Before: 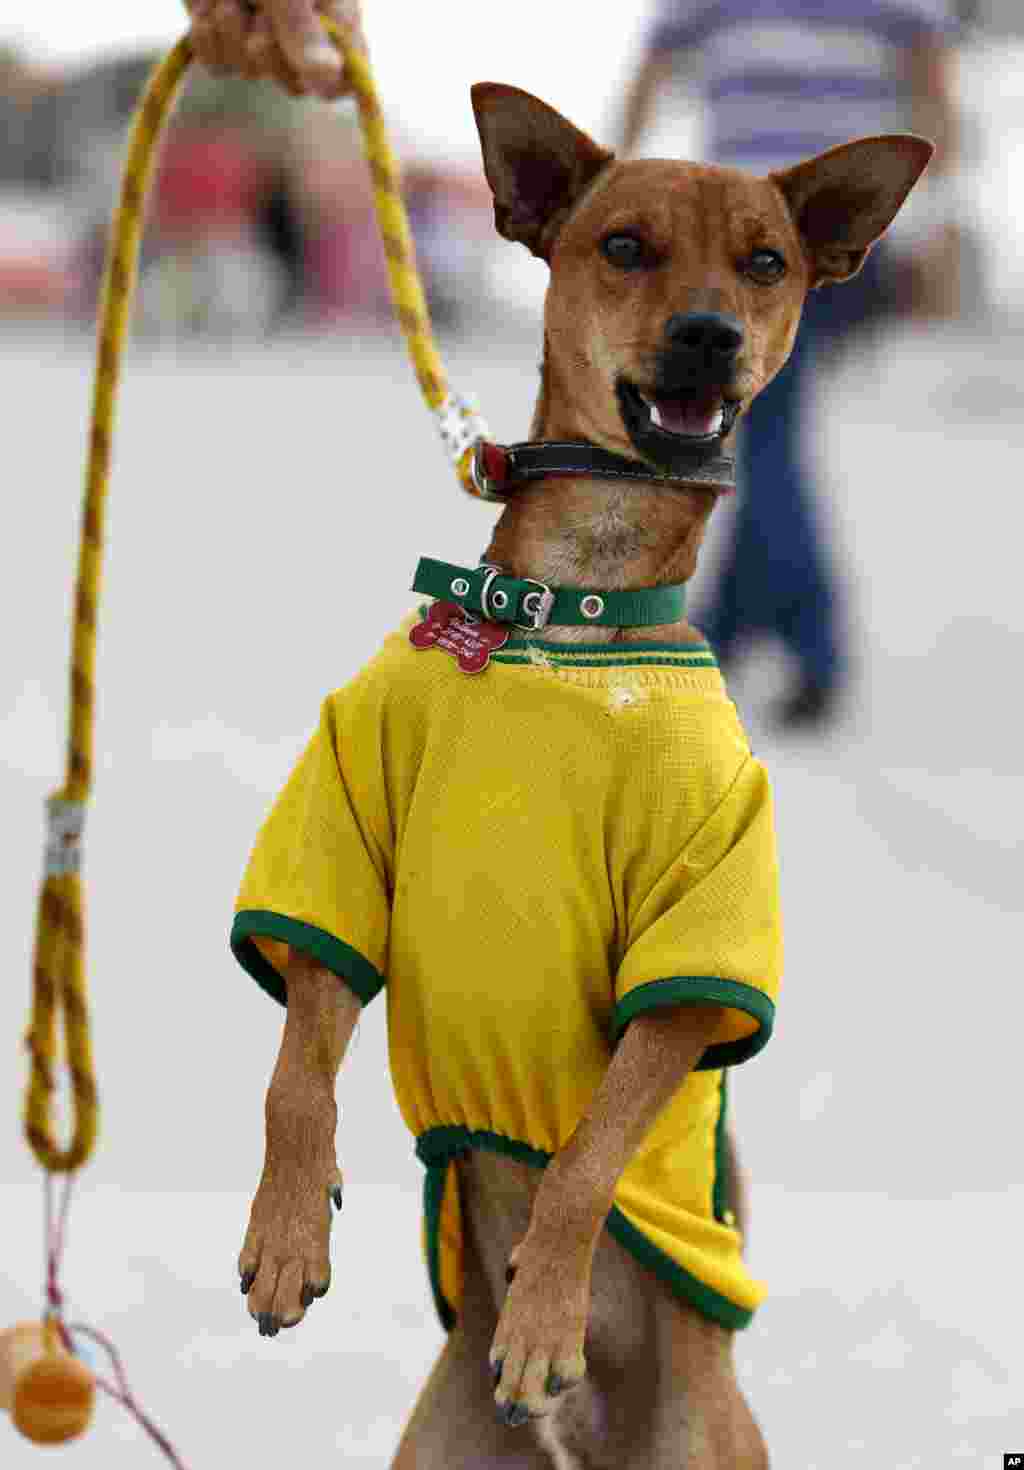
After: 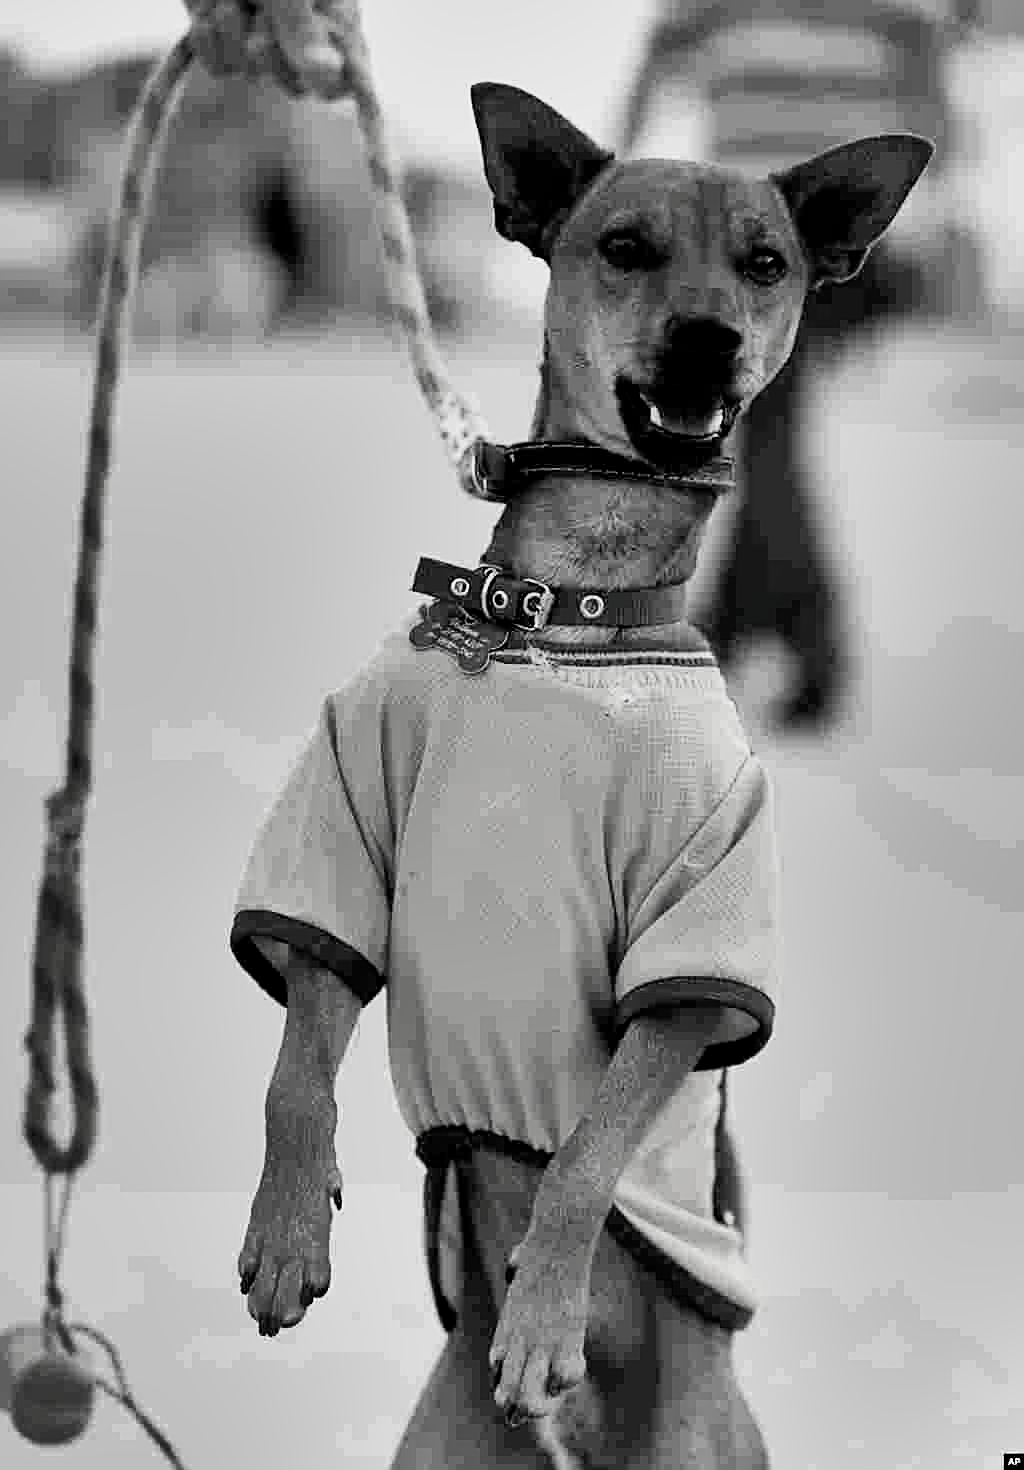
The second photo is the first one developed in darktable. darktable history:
contrast brightness saturation: saturation -0.993
filmic rgb: middle gray luminance 12.56%, black relative exposure -10.17 EV, white relative exposure 3.47 EV, target black luminance 0%, hardness 5.67, latitude 44.72%, contrast 1.222, highlights saturation mix 6.05%, shadows ↔ highlights balance 27.12%, color science v6 (2022)
sharpen: on, module defaults
shadows and highlights: radius 116.71, shadows 42.44, highlights -61.91, soften with gaussian
